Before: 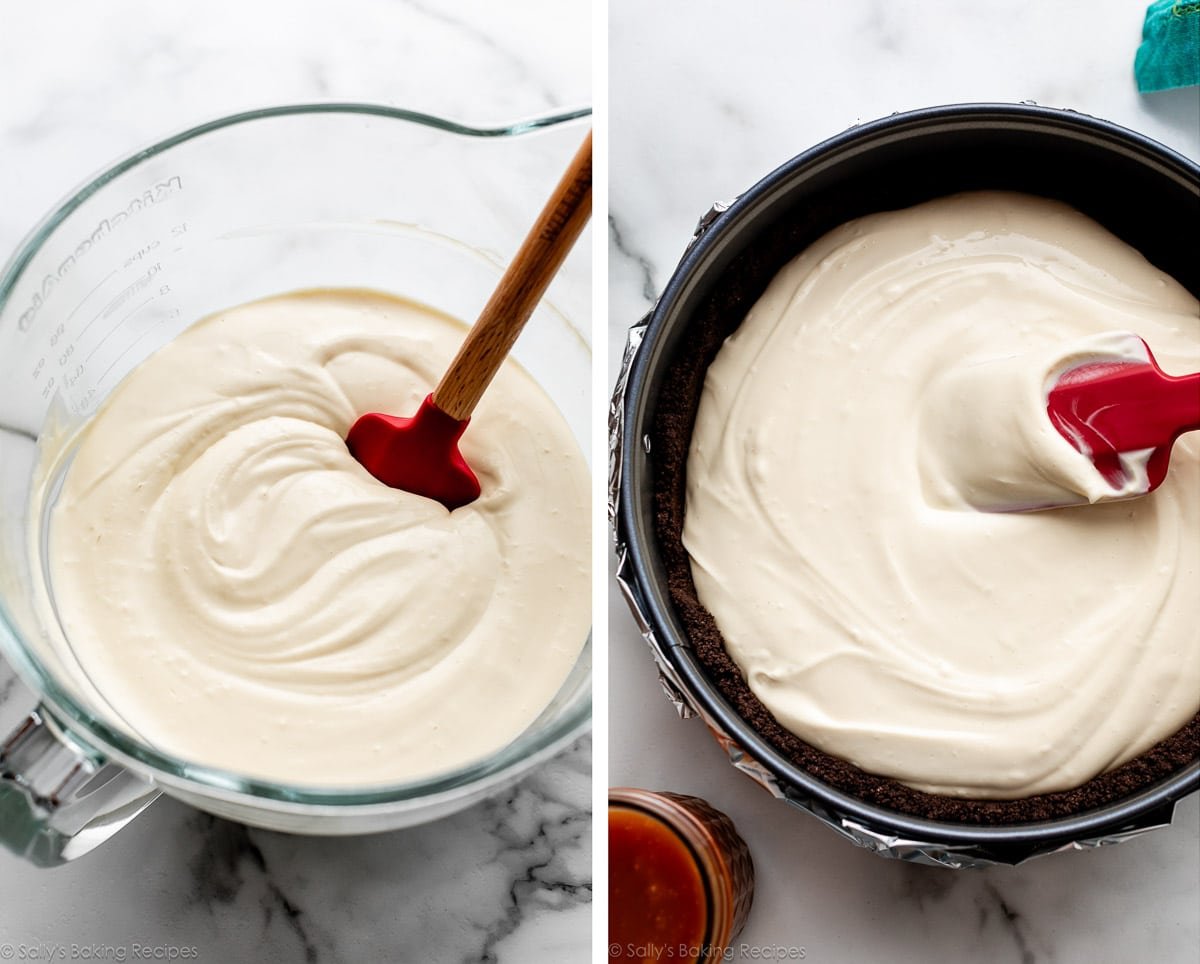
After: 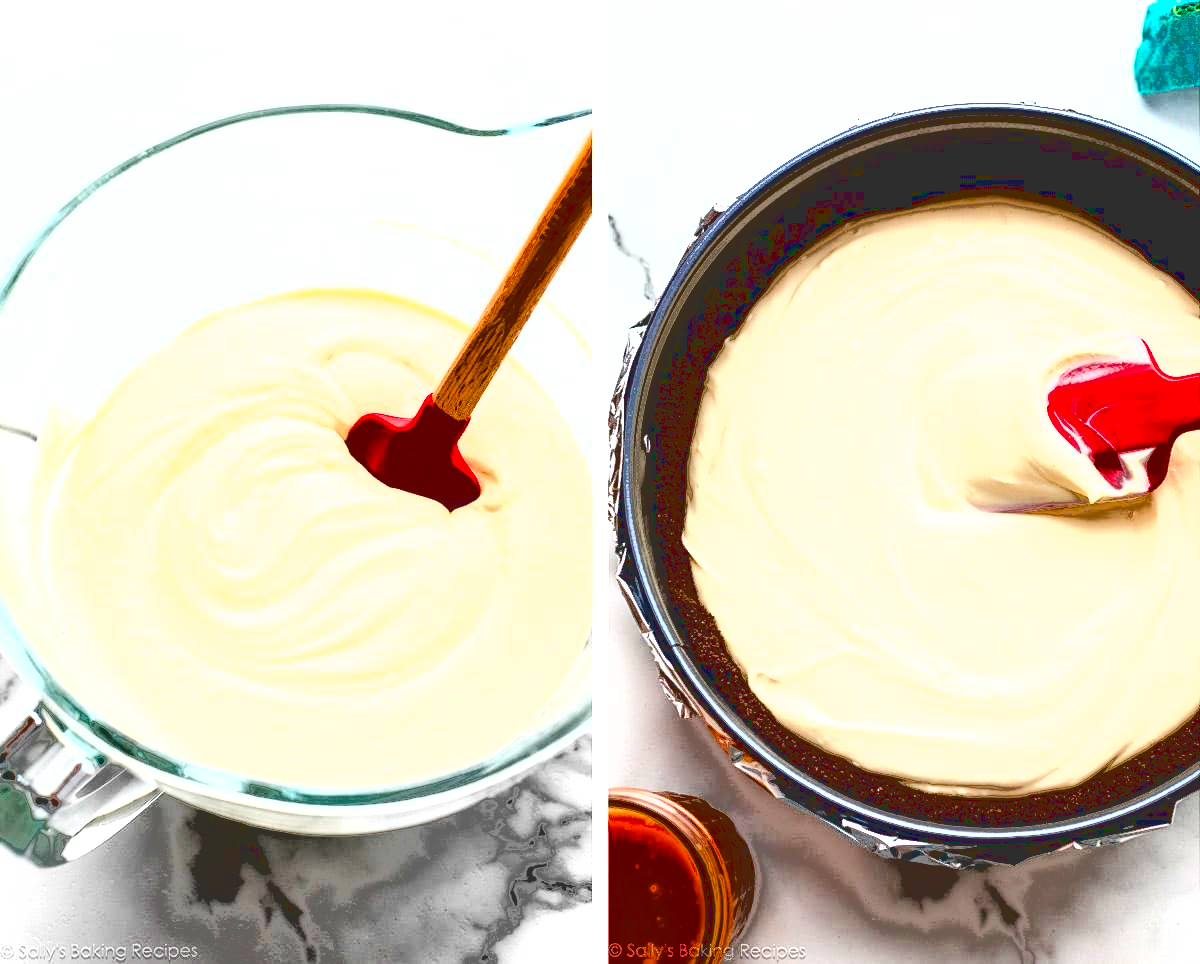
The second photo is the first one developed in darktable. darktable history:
exposure: black level correction 0, exposure 1.1 EV, compensate highlight preservation false
fill light: exposure -0.73 EV, center 0.69, width 2.2
base curve: curves: ch0 [(0.065, 0.026) (0.236, 0.358) (0.53, 0.546) (0.777, 0.841) (0.924, 0.992)], preserve colors average RGB
color balance rgb: perceptual saturation grading › global saturation 20%, perceptual saturation grading › highlights -25%, perceptual saturation grading › shadows 25%, global vibrance 50%
